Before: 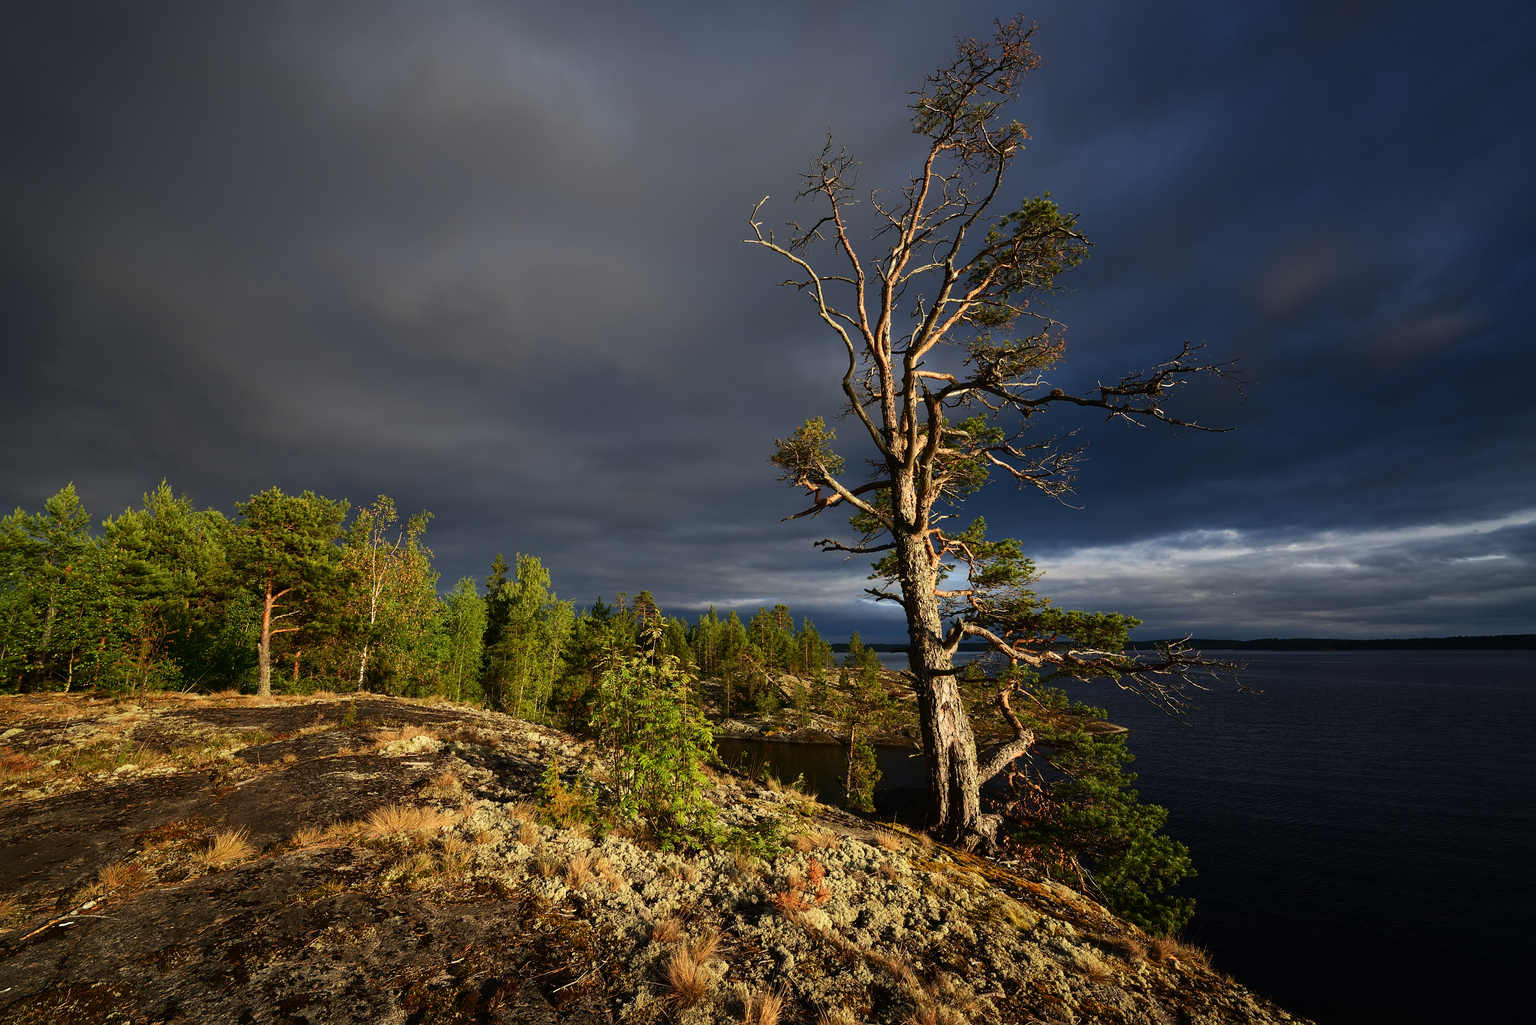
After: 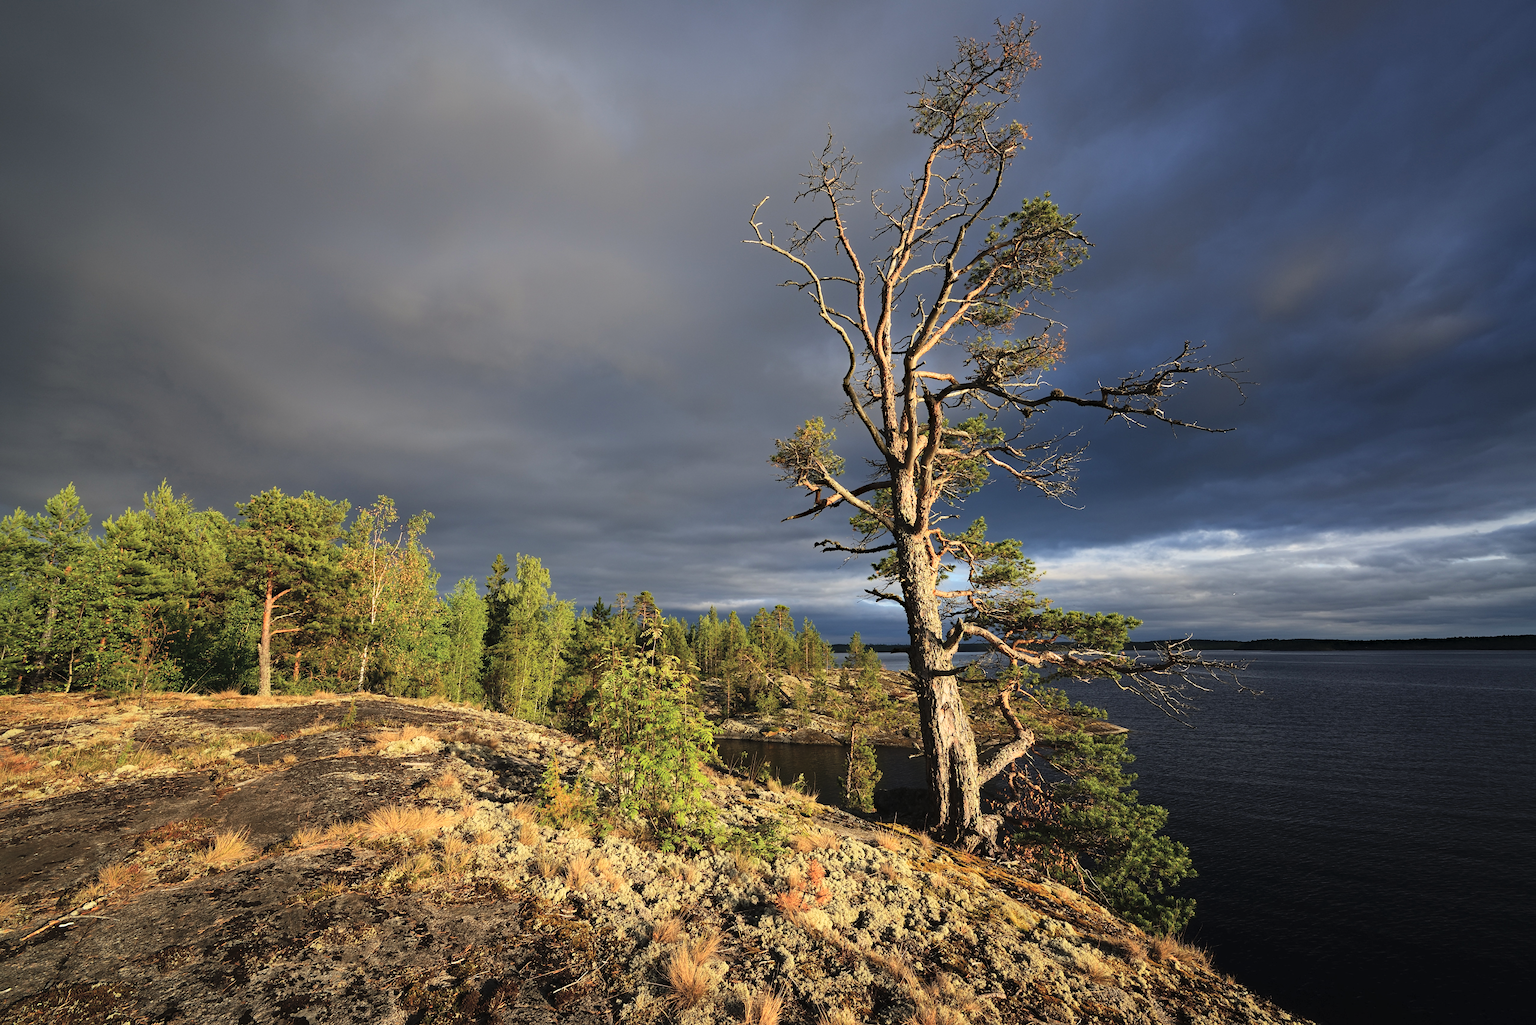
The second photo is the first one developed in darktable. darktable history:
haze removal: compatibility mode true, adaptive false
global tonemap: drago (0.7, 100)
